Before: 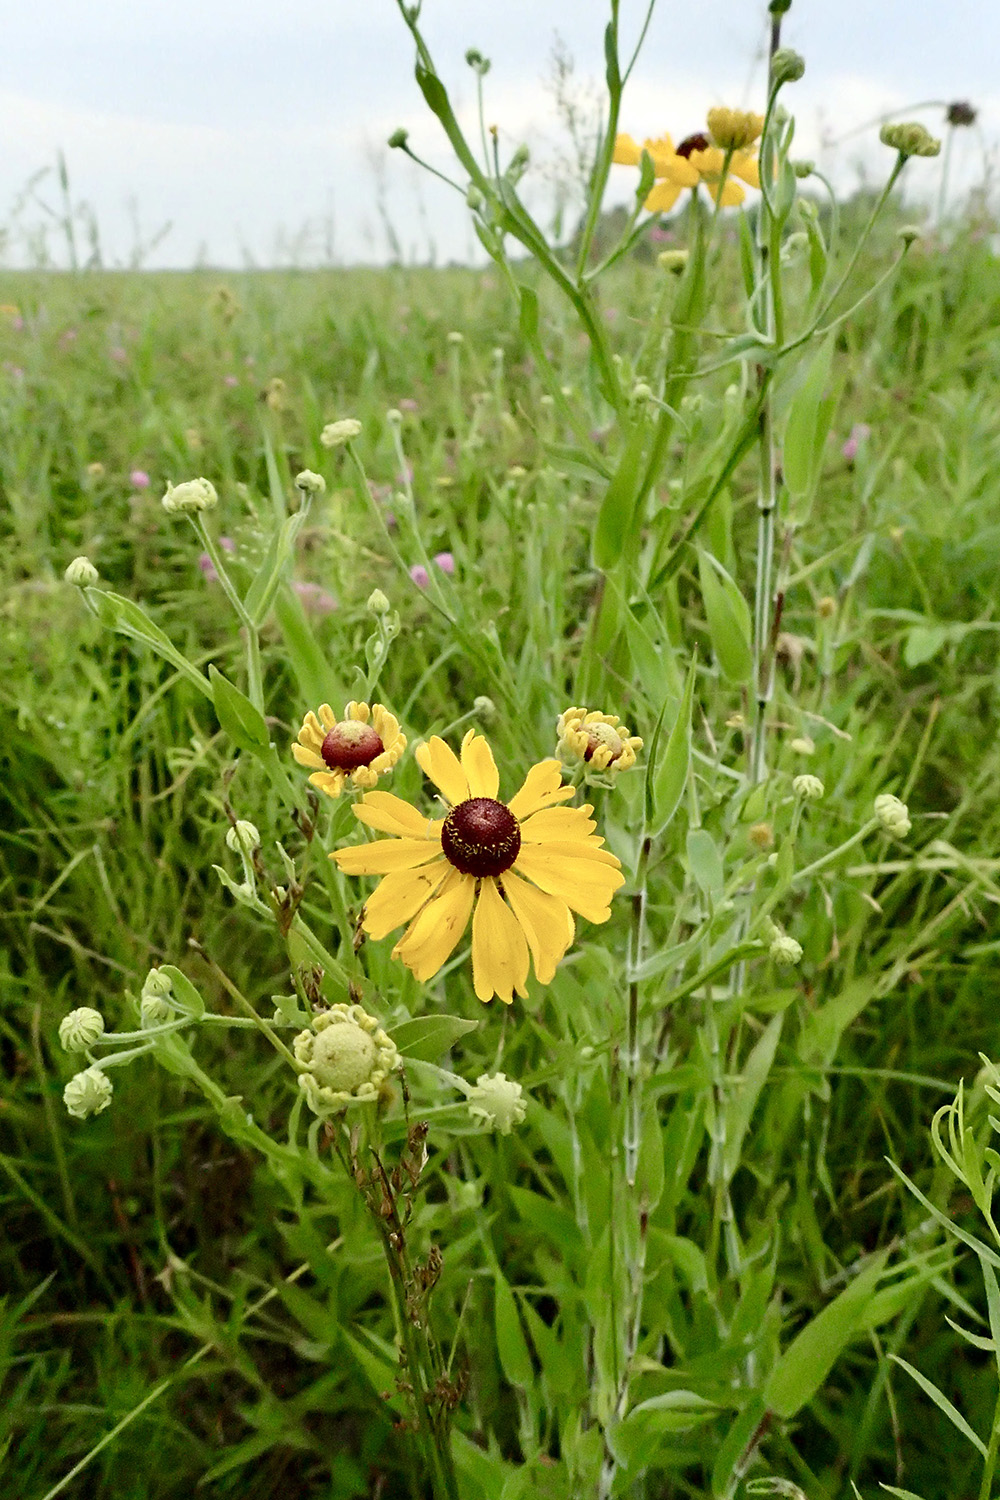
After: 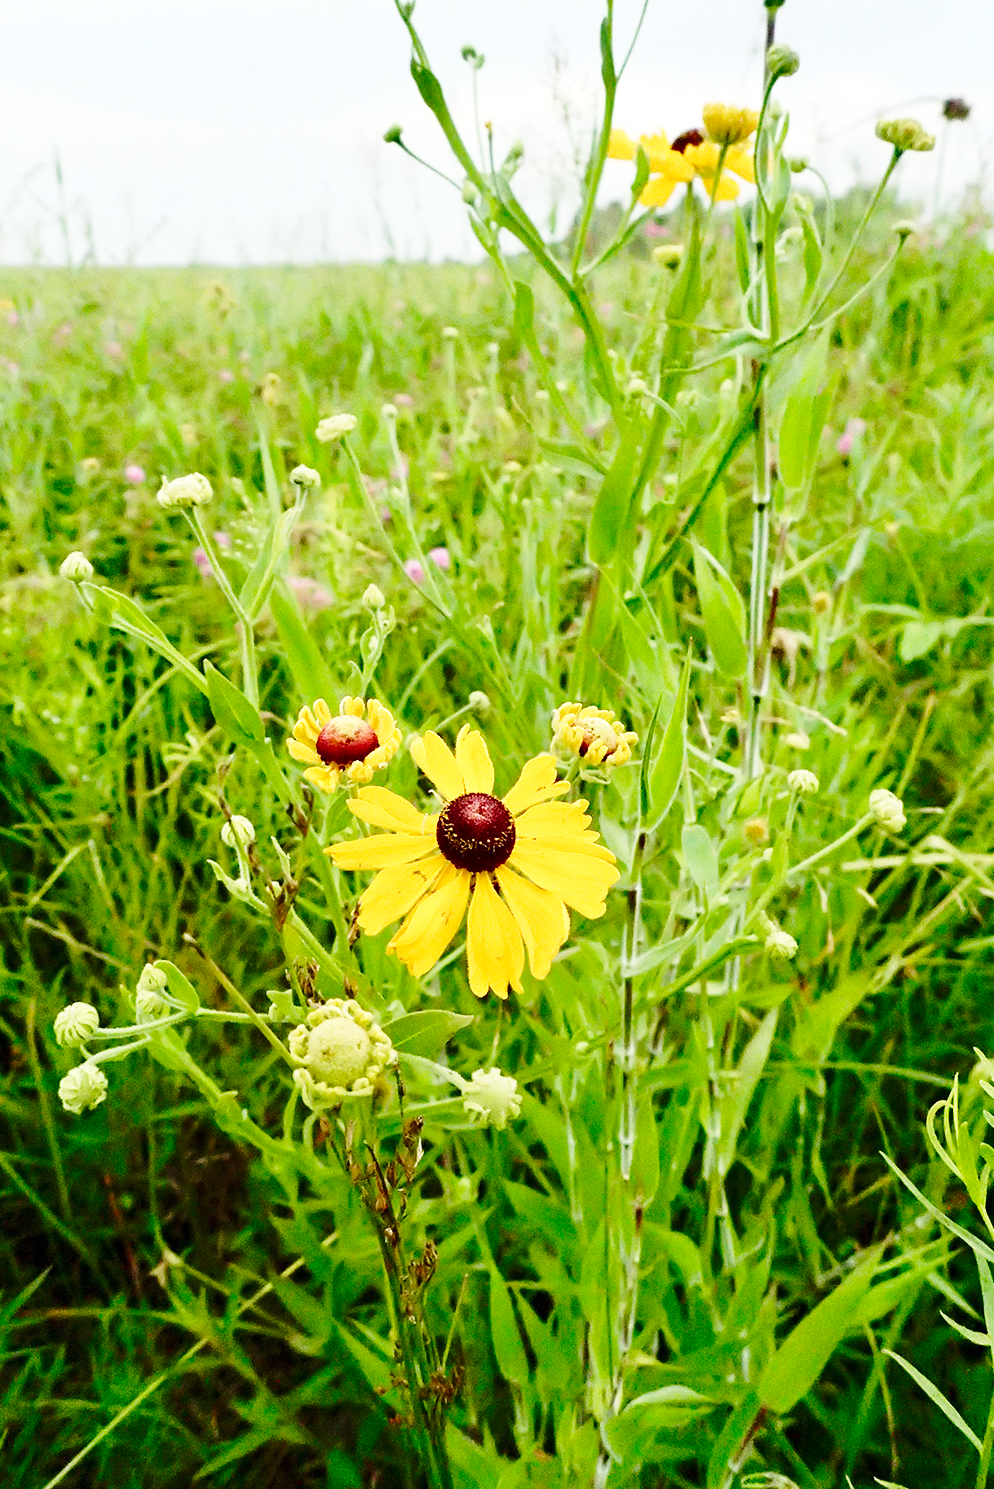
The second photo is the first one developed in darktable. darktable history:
base curve: curves: ch0 [(0, 0) (0.028, 0.03) (0.121, 0.232) (0.46, 0.748) (0.859, 0.968) (1, 1)], preserve colors none
crop and rotate: left 0.558%, top 0.362%, bottom 0.35%
